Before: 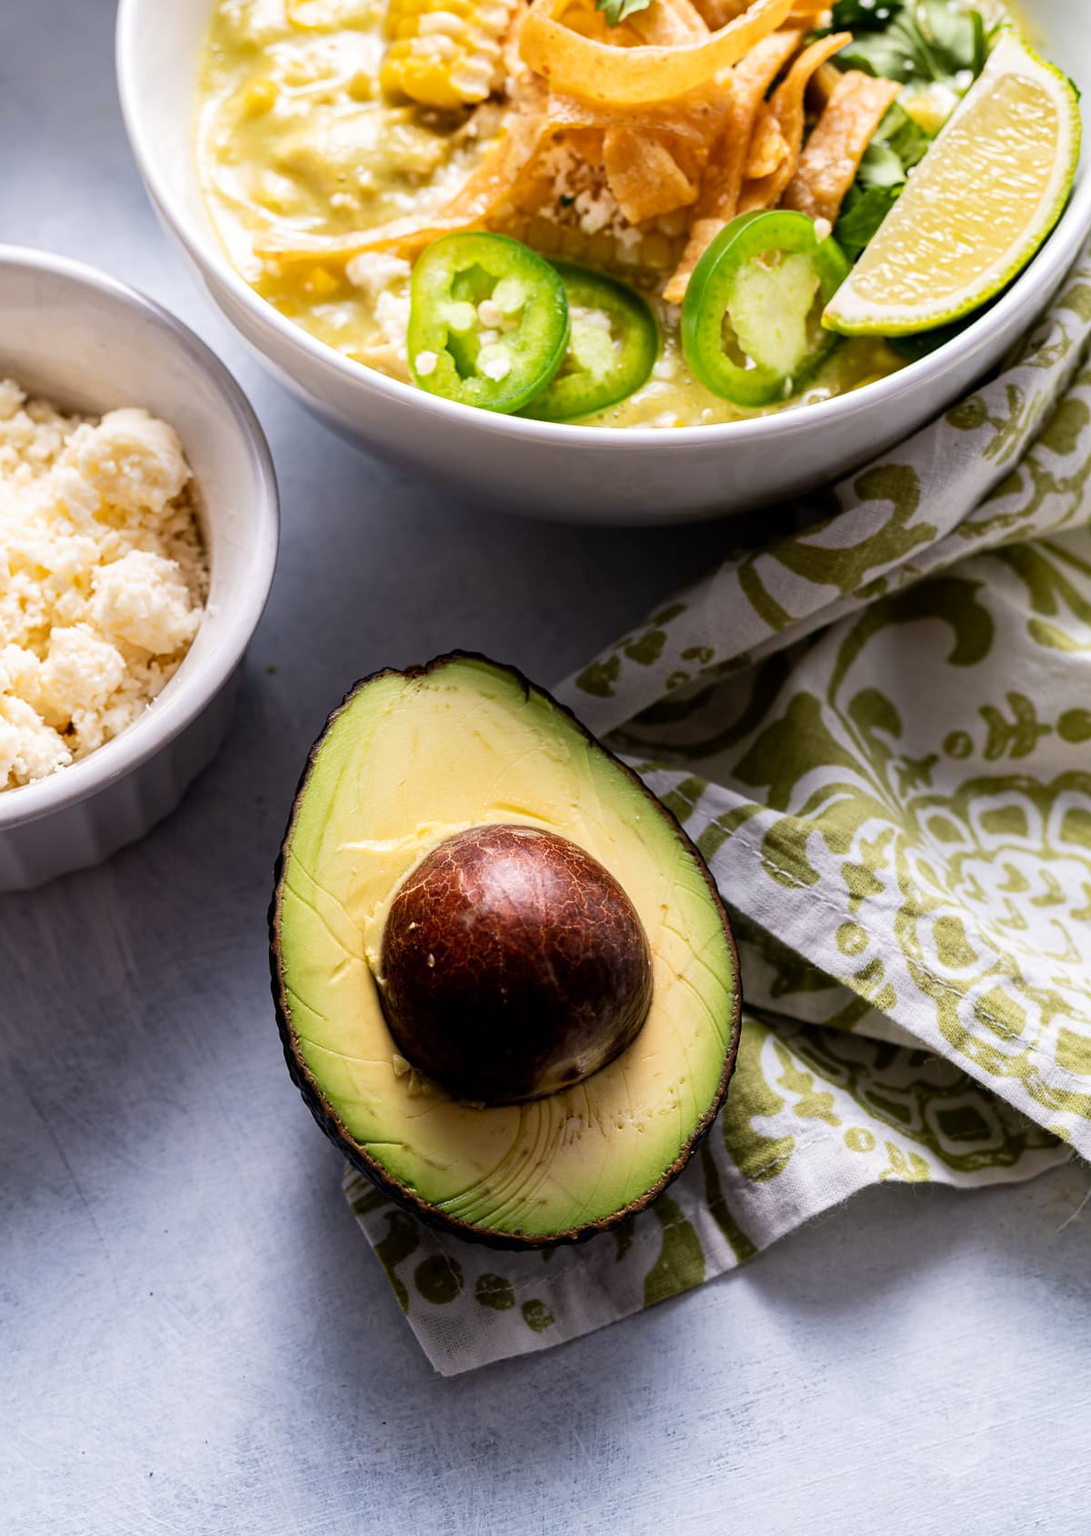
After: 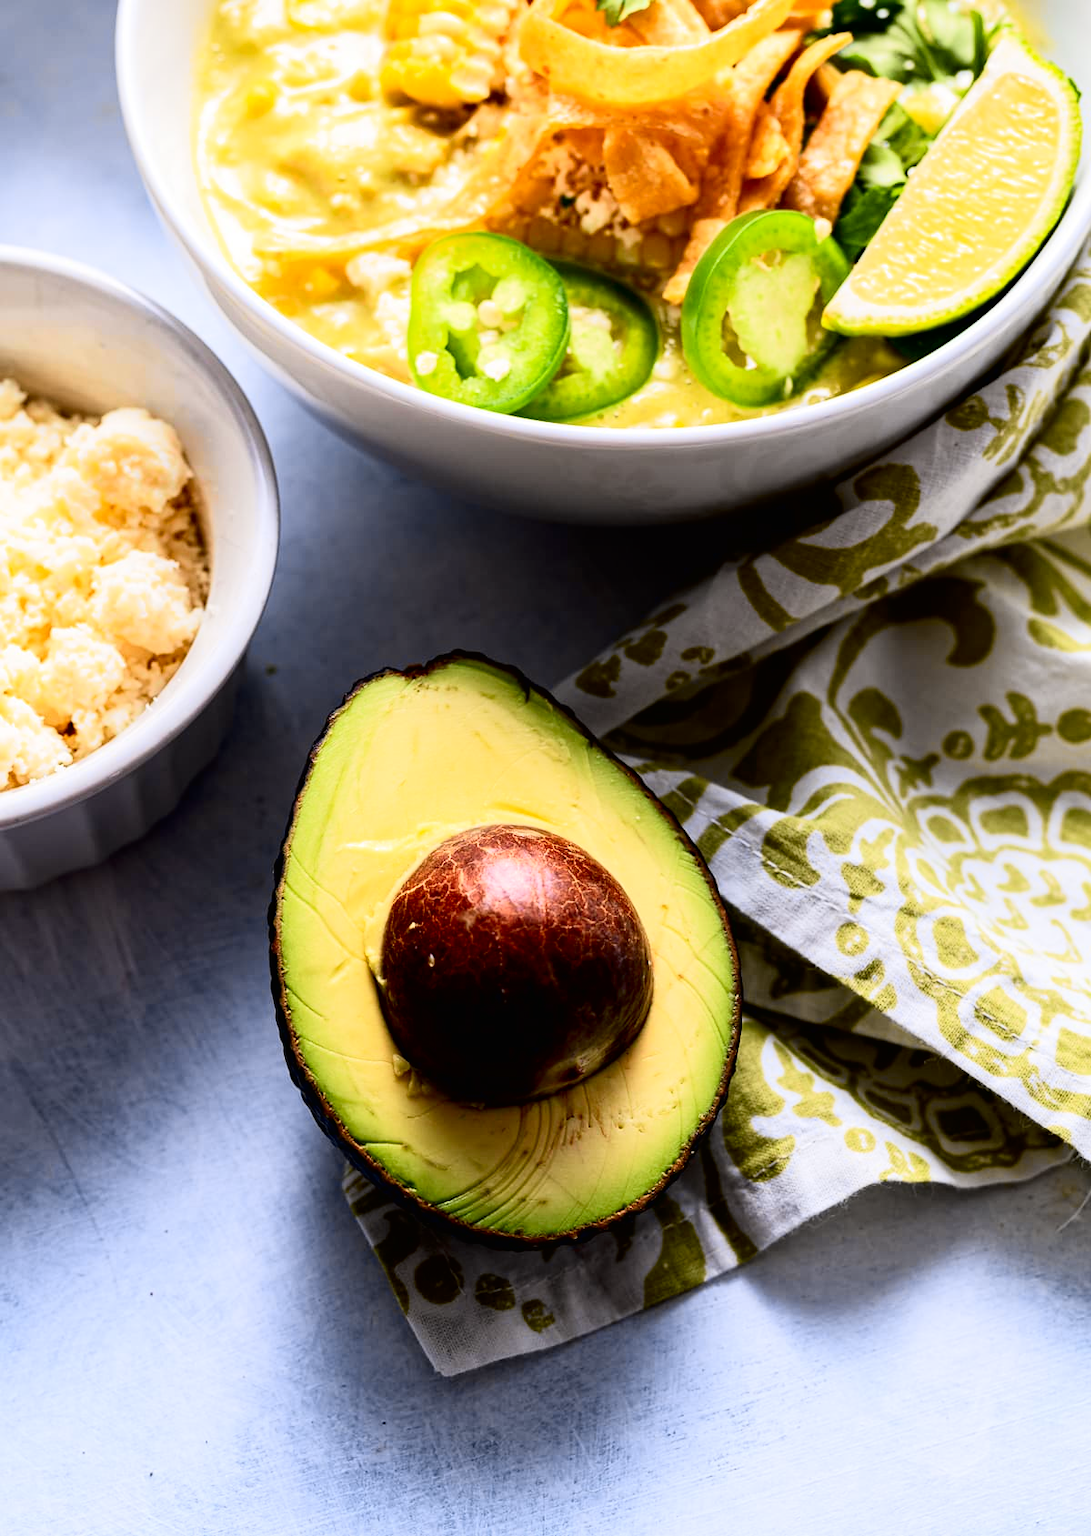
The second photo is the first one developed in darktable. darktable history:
tone curve: curves: ch0 [(0, 0.006) (0.046, 0.011) (0.13, 0.062) (0.338, 0.327) (0.494, 0.55) (0.728, 0.835) (1, 1)]; ch1 [(0, 0) (0.346, 0.324) (0.45, 0.431) (0.5, 0.5) (0.522, 0.517) (0.55, 0.57) (1, 1)]; ch2 [(0, 0) (0.453, 0.418) (0.5, 0.5) (0.526, 0.524) (0.554, 0.598) (0.622, 0.679) (0.707, 0.761) (1, 1)], color space Lab, independent channels, preserve colors none
